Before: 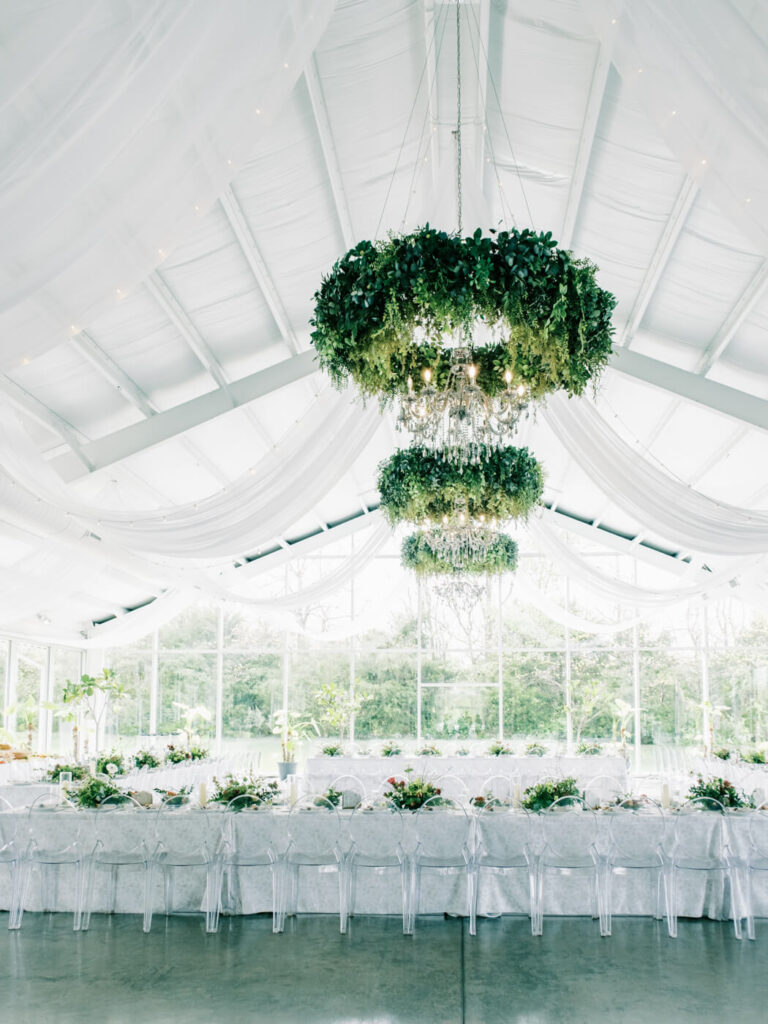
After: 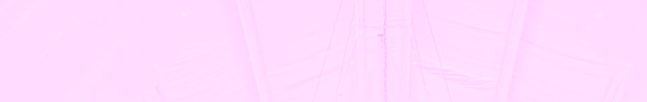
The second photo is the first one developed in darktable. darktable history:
crop and rotate: left 9.644%, top 9.491%, right 6.021%, bottom 80.509%
sharpen: on, module defaults
global tonemap: drago (1, 100), detail 1
colorize: hue 331.2°, saturation 75%, source mix 30.28%, lightness 70.52%, version 1
